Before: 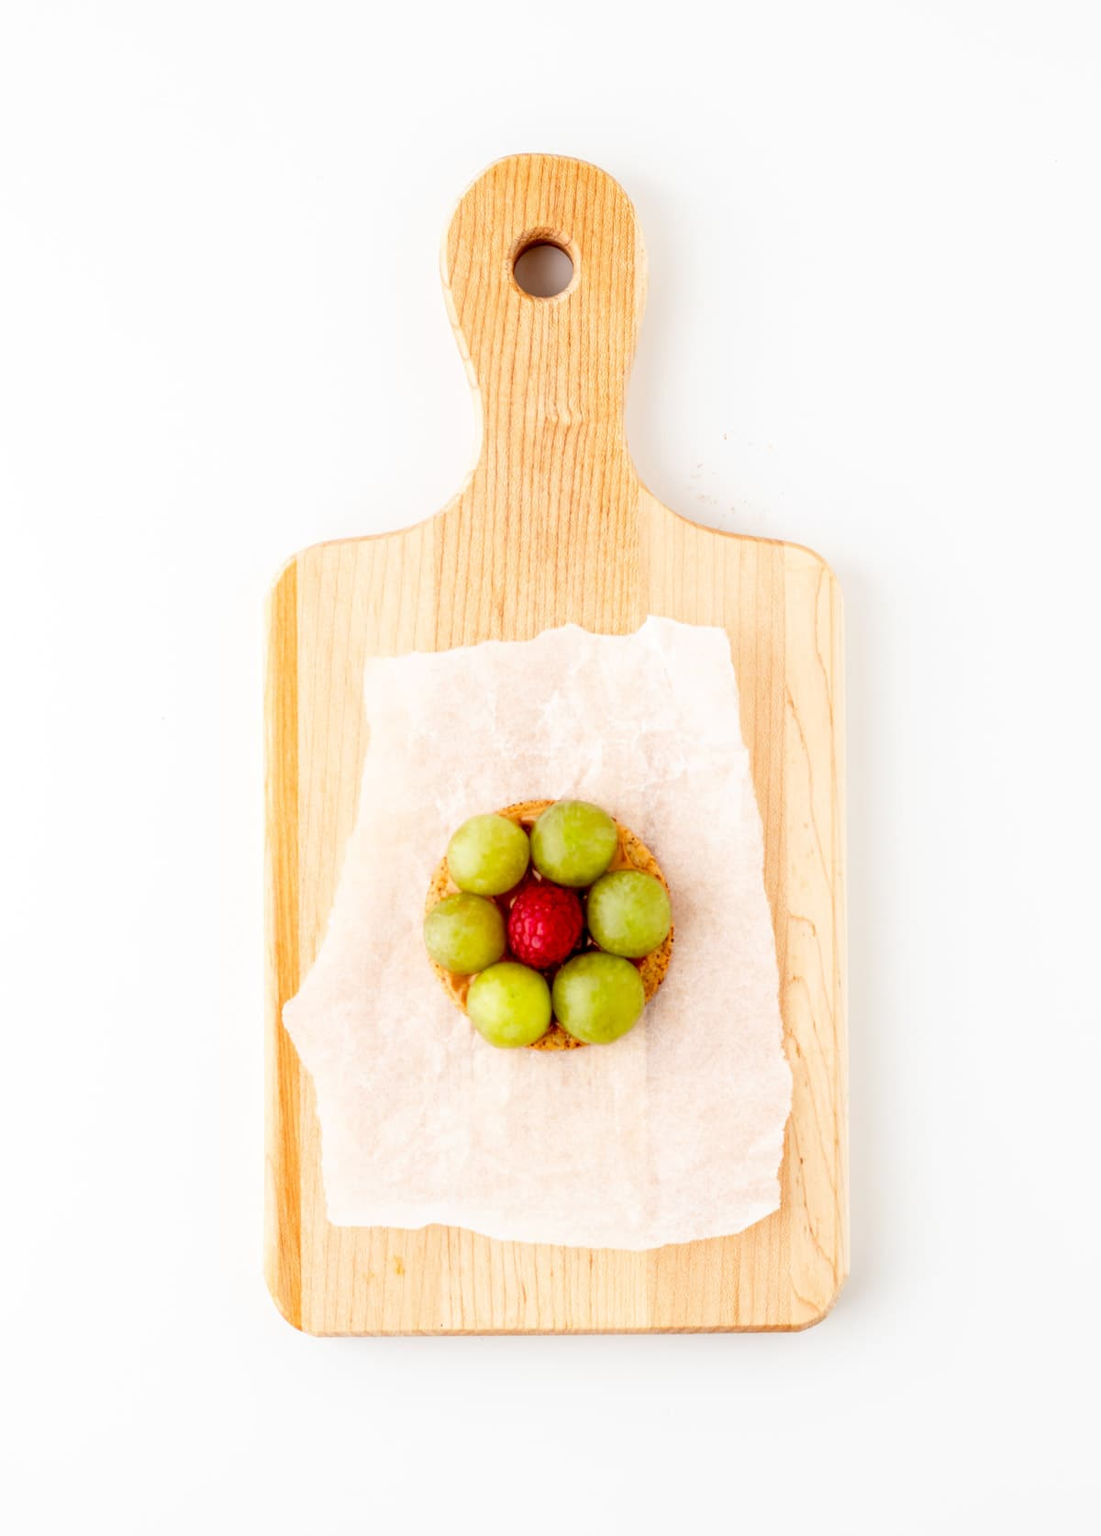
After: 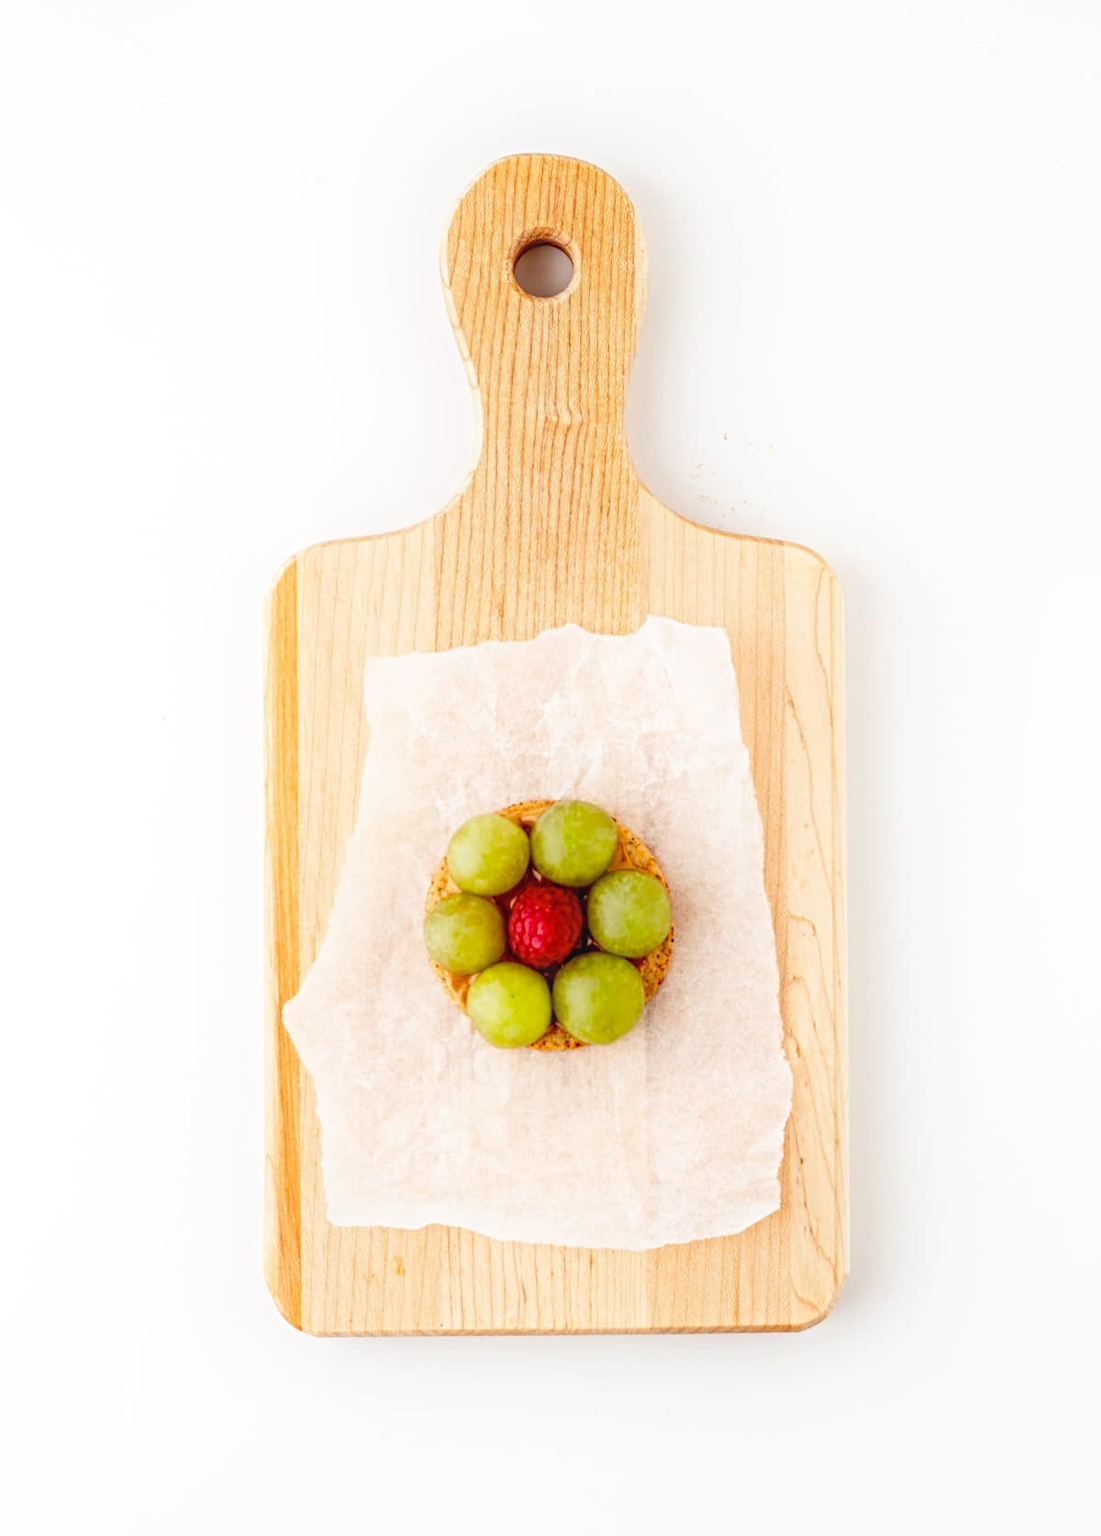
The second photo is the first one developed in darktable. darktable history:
contrast equalizer: y [[0.514, 0.573, 0.581, 0.508, 0.5, 0.5], [0.5 ×6], [0.5 ×6], [0 ×6], [0 ×6]], mix -0.986
local contrast: on, module defaults
